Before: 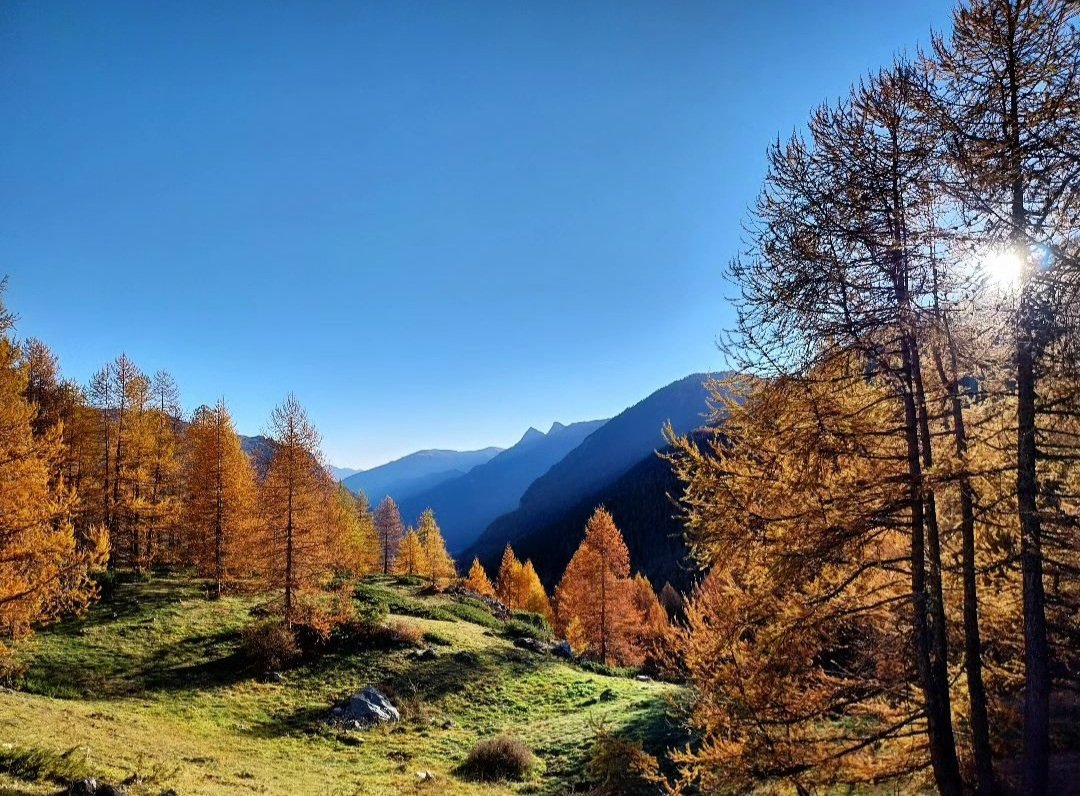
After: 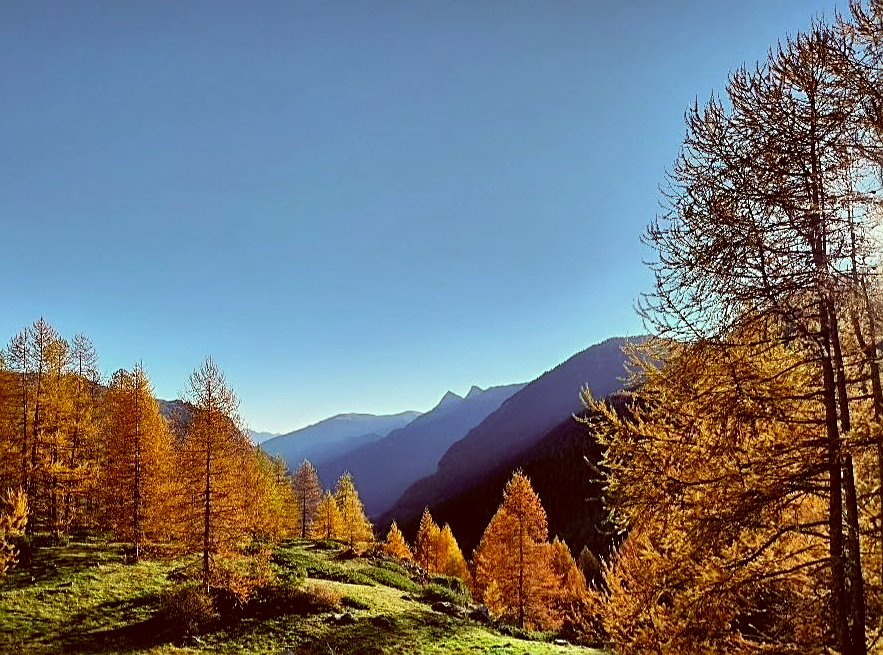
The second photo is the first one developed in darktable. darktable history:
crop and rotate: left 7.629%, top 4.621%, right 10.541%, bottom 13.082%
sharpen: on, module defaults
color correction: highlights a* -5.98, highlights b* 9.29, shadows a* 10.82, shadows b* 23.53
tone equalizer: on, module defaults
exposure: compensate exposure bias true, compensate highlight preservation false
